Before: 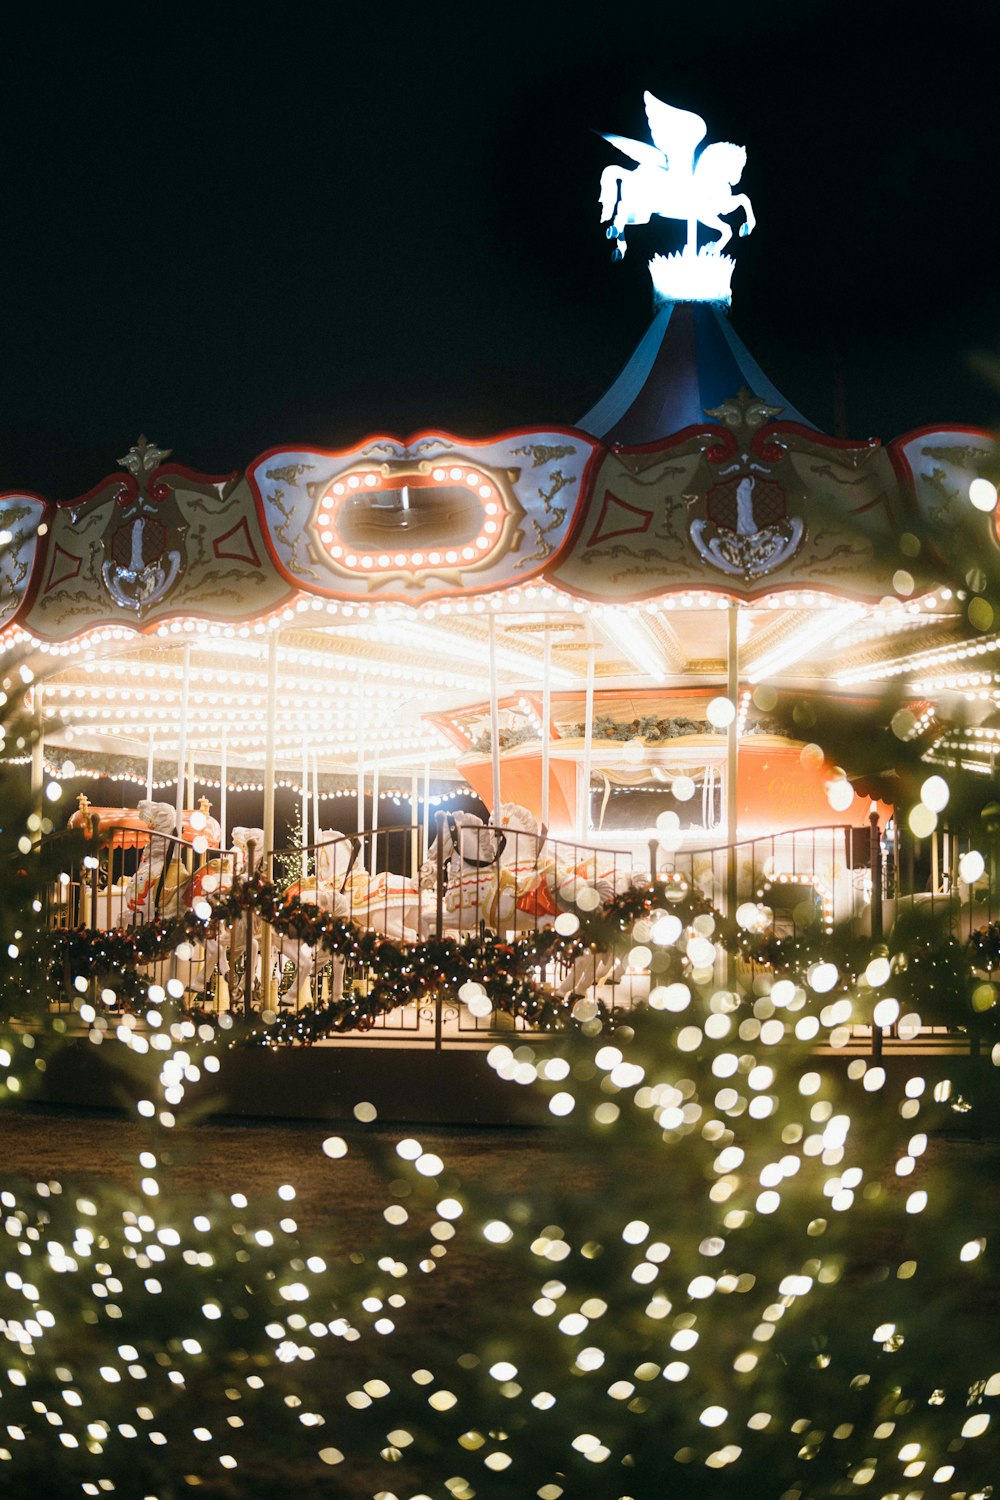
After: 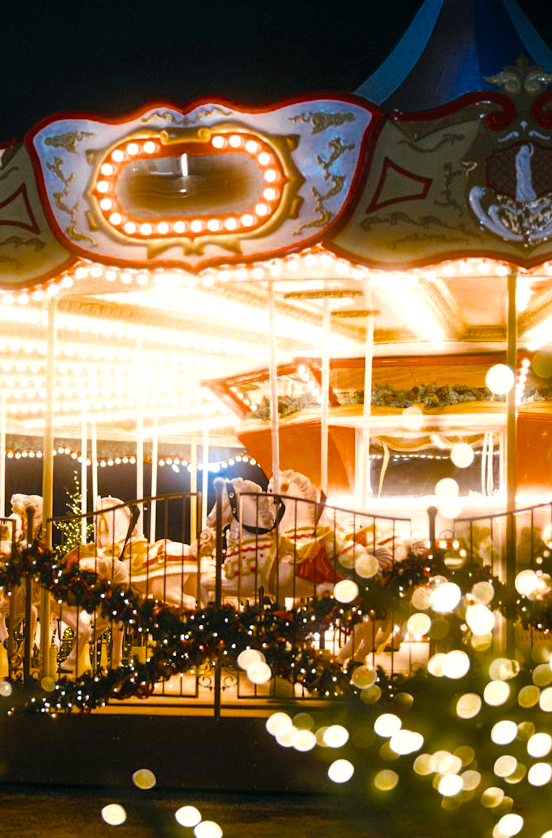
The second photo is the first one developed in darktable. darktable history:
crop and rotate: left 22.198%, top 22.235%, right 22.504%, bottom 21.874%
color balance rgb: highlights gain › chroma 1.048%, highlights gain › hue 60.14°, white fulcrum 0.99 EV, perceptual saturation grading › global saturation 59.67%, perceptual saturation grading › highlights 20.142%, perceptual saturation grading › shadows -49.56%, global vibrance 6.712%, contrast 13.34%, saturation formula JzAzBz (2021)
